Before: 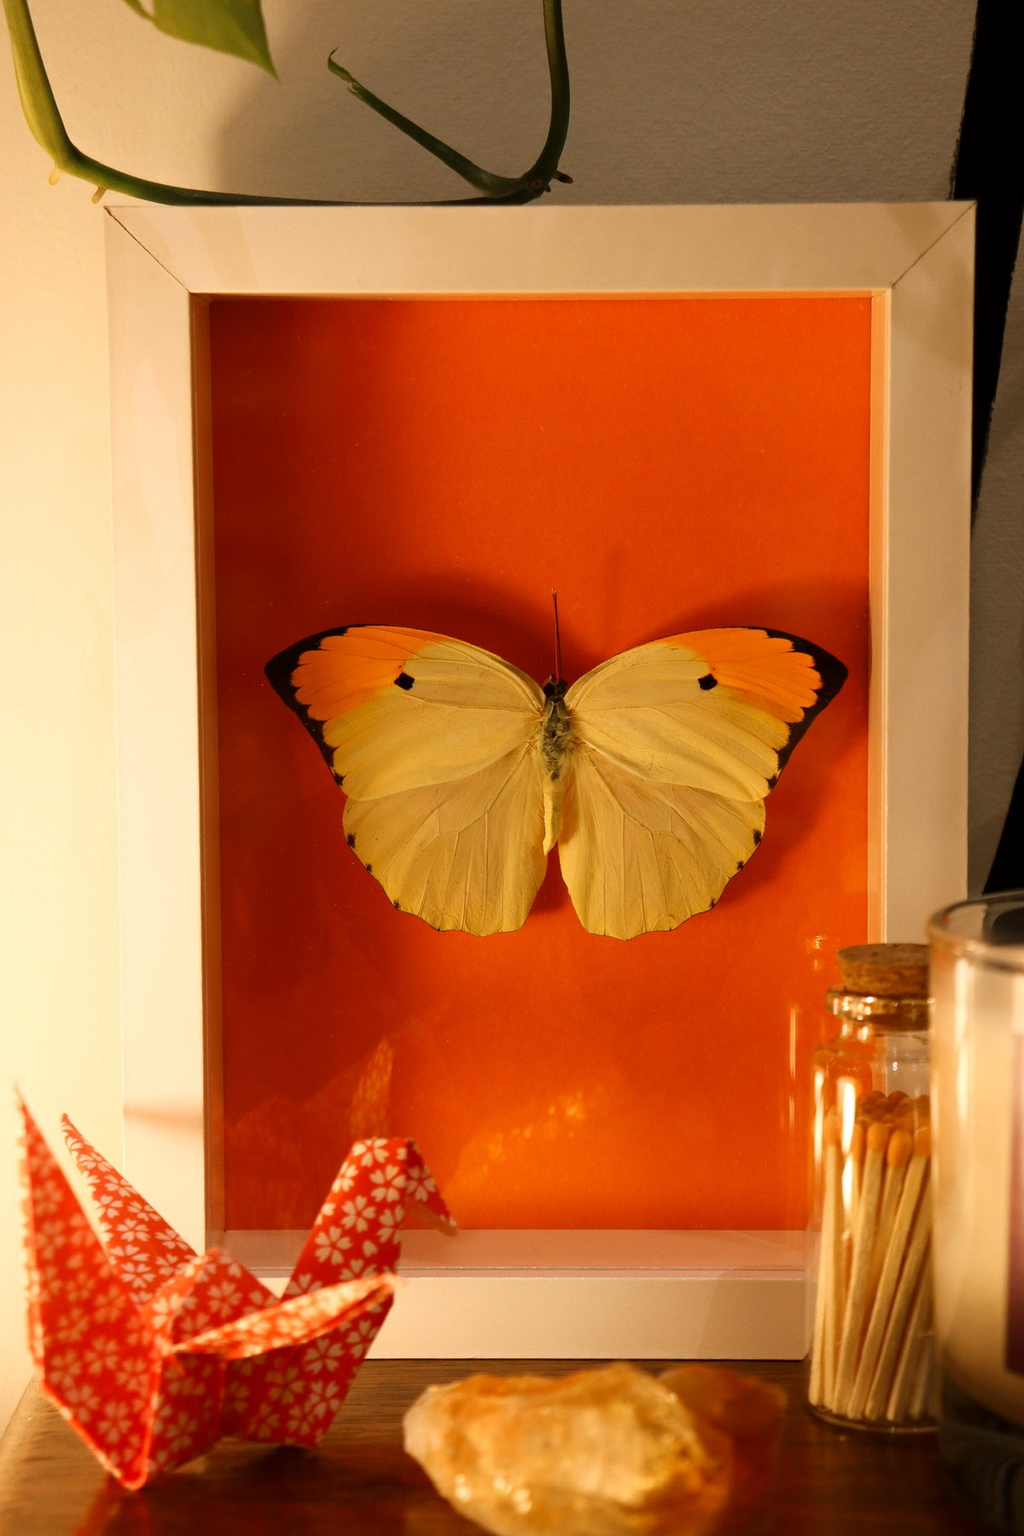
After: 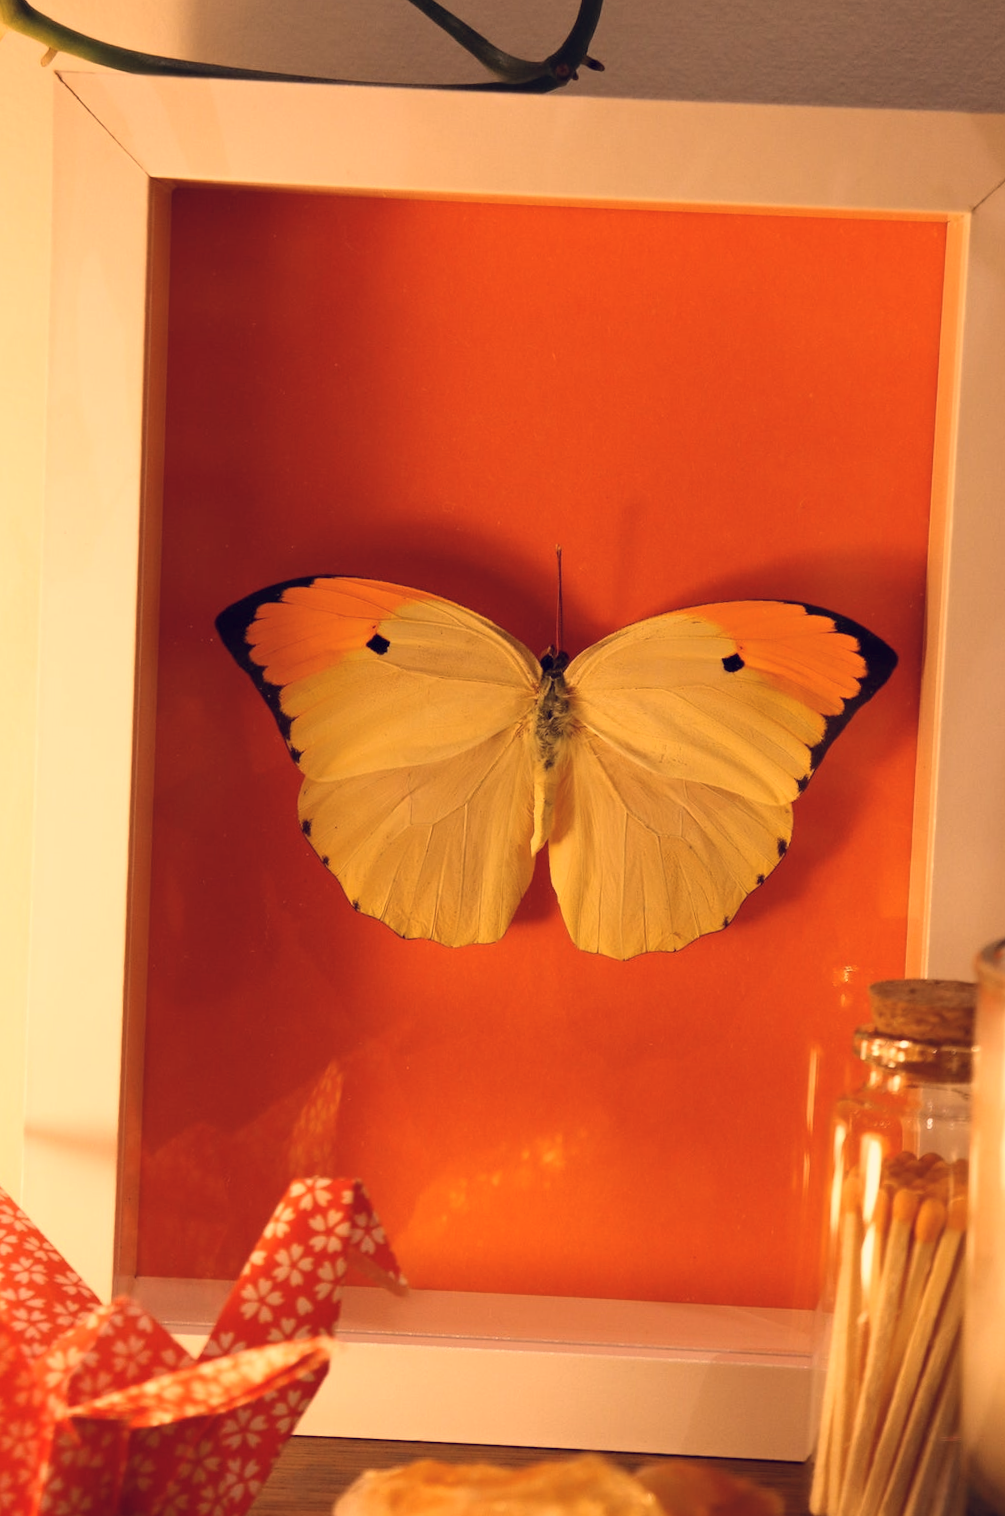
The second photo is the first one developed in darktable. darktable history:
crop and rotate: angle -2.87°, left 5.413%, top 5.174%, right 4.637%, bottom 4.338%
contrast brightness saturation: contrast 0.033, brightness 0.055, saturation 0.12
color correction: highlights a* 20.3, highlights b* 26.91, shadows a* 3.43, shadows b* -18.01, saturation 0.759
